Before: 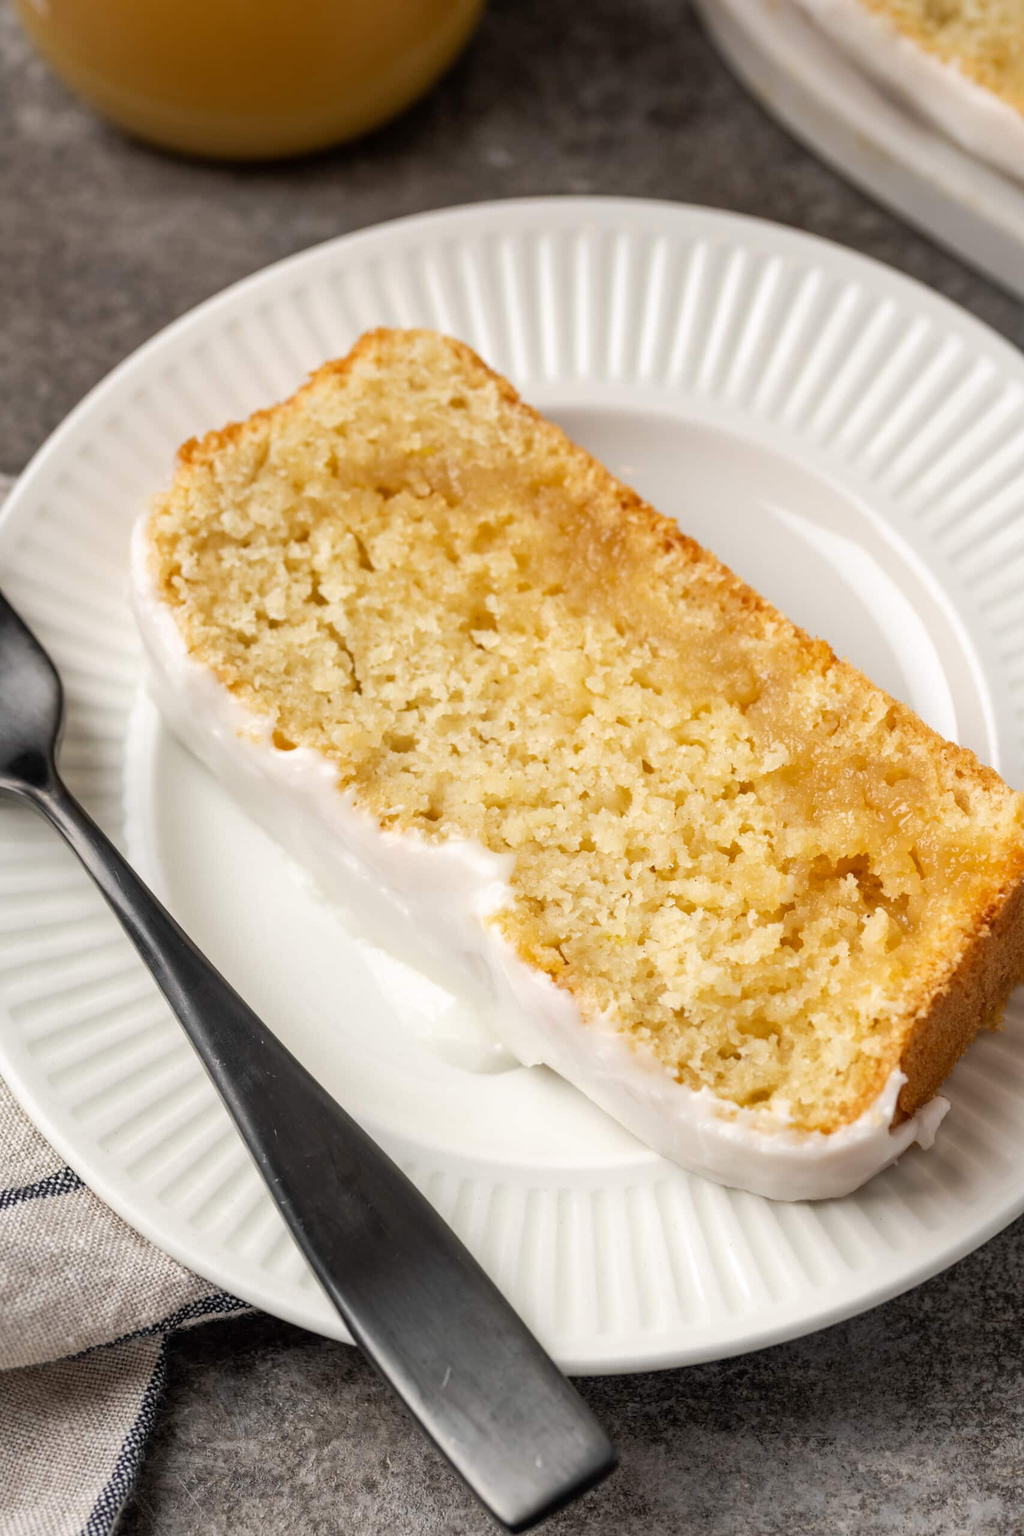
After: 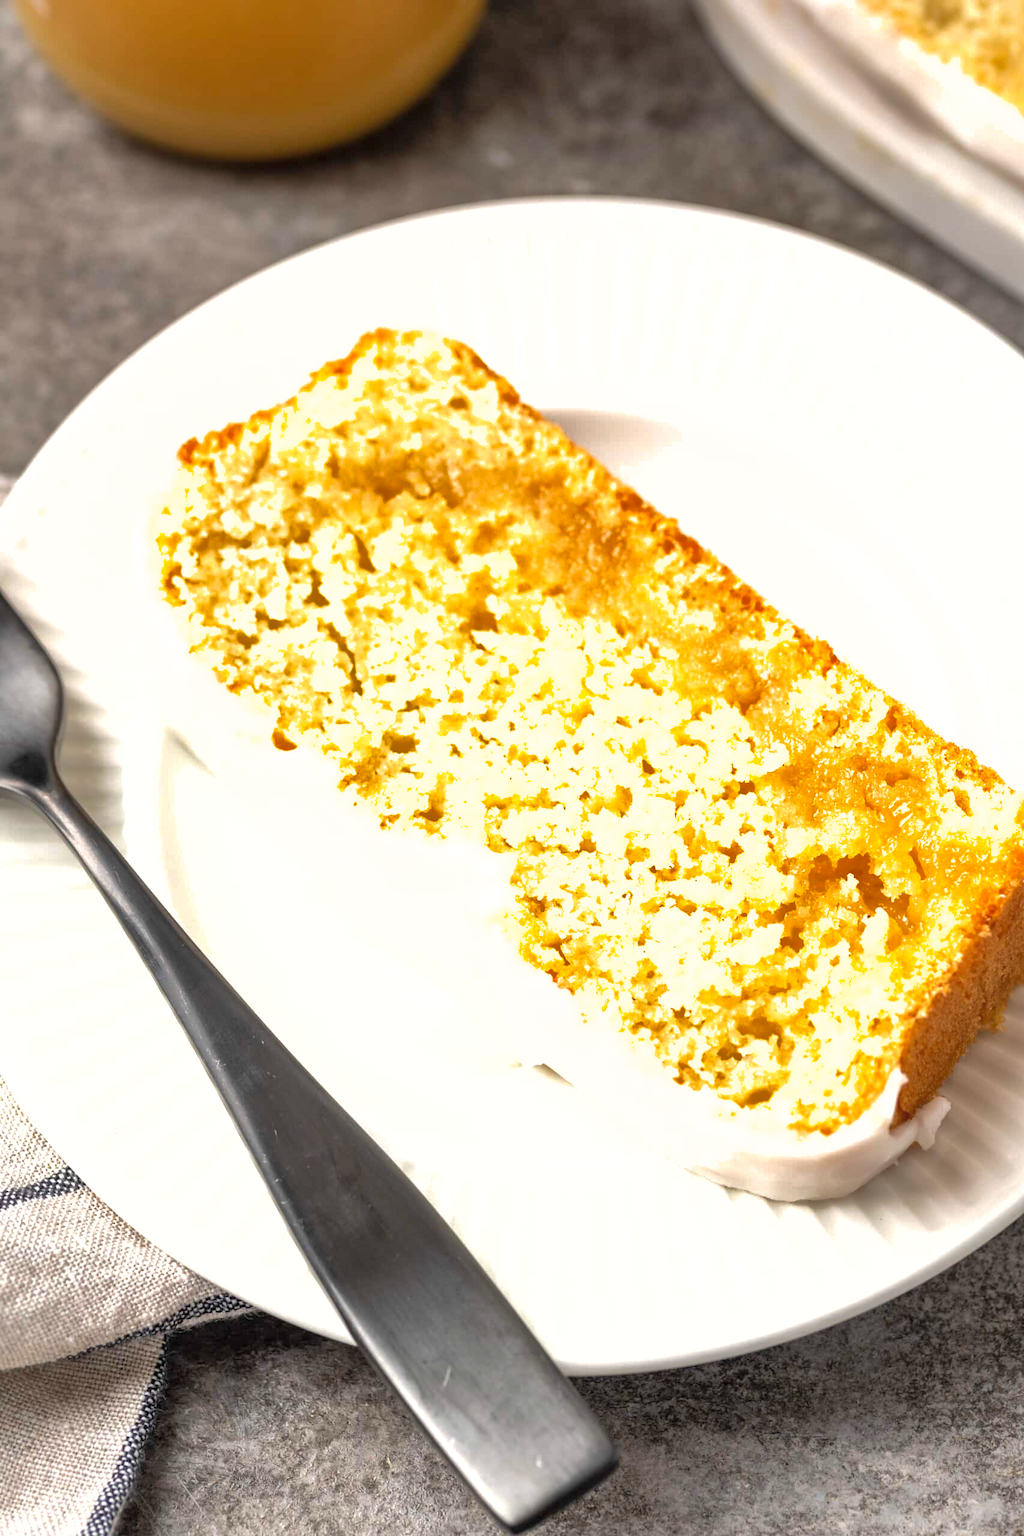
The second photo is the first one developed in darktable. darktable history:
shadows and highlights: on, module defaults
exposure: black level correction 0, exposure 0.877 EV, compensate exposure bias true, compensate highlight preservation false
